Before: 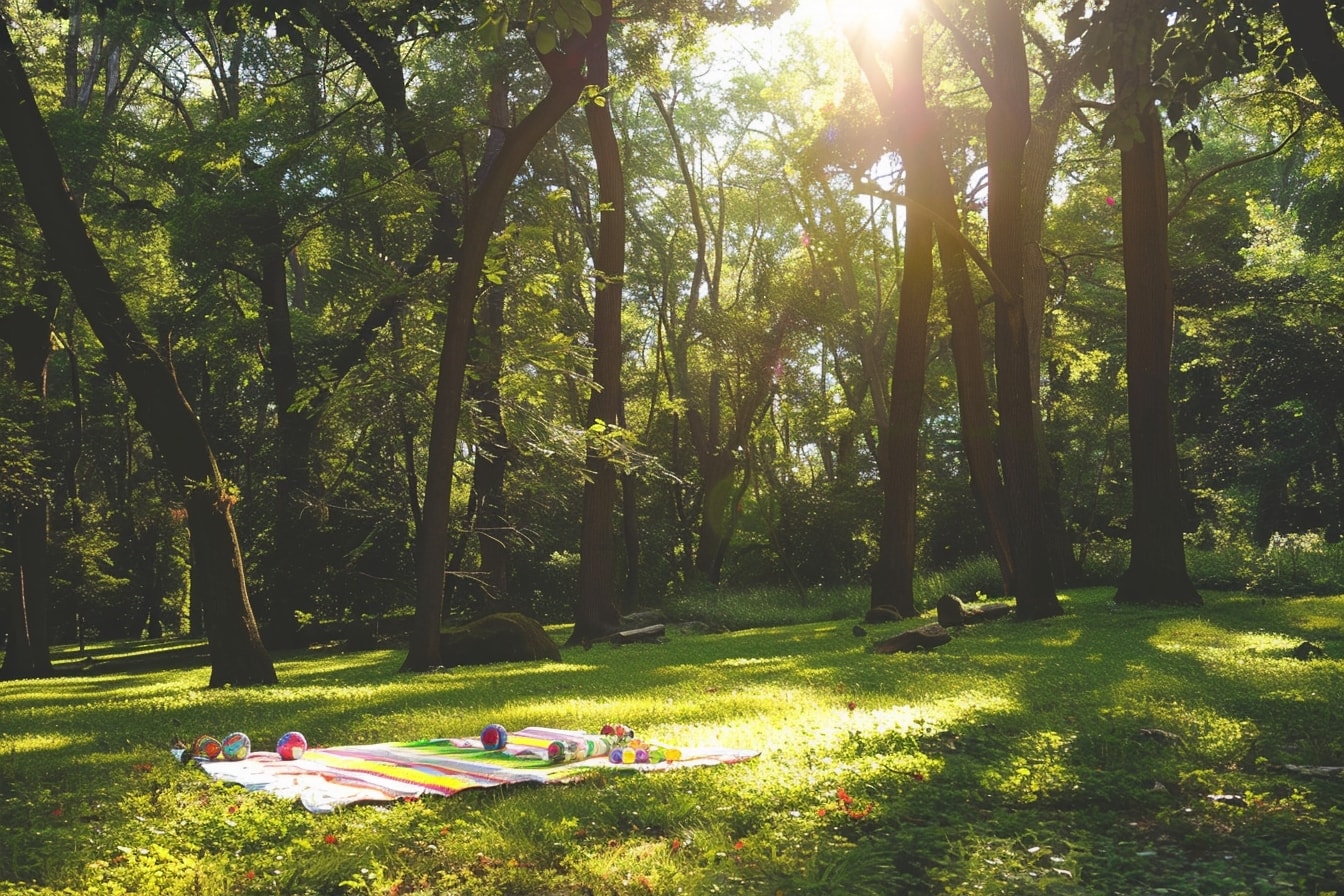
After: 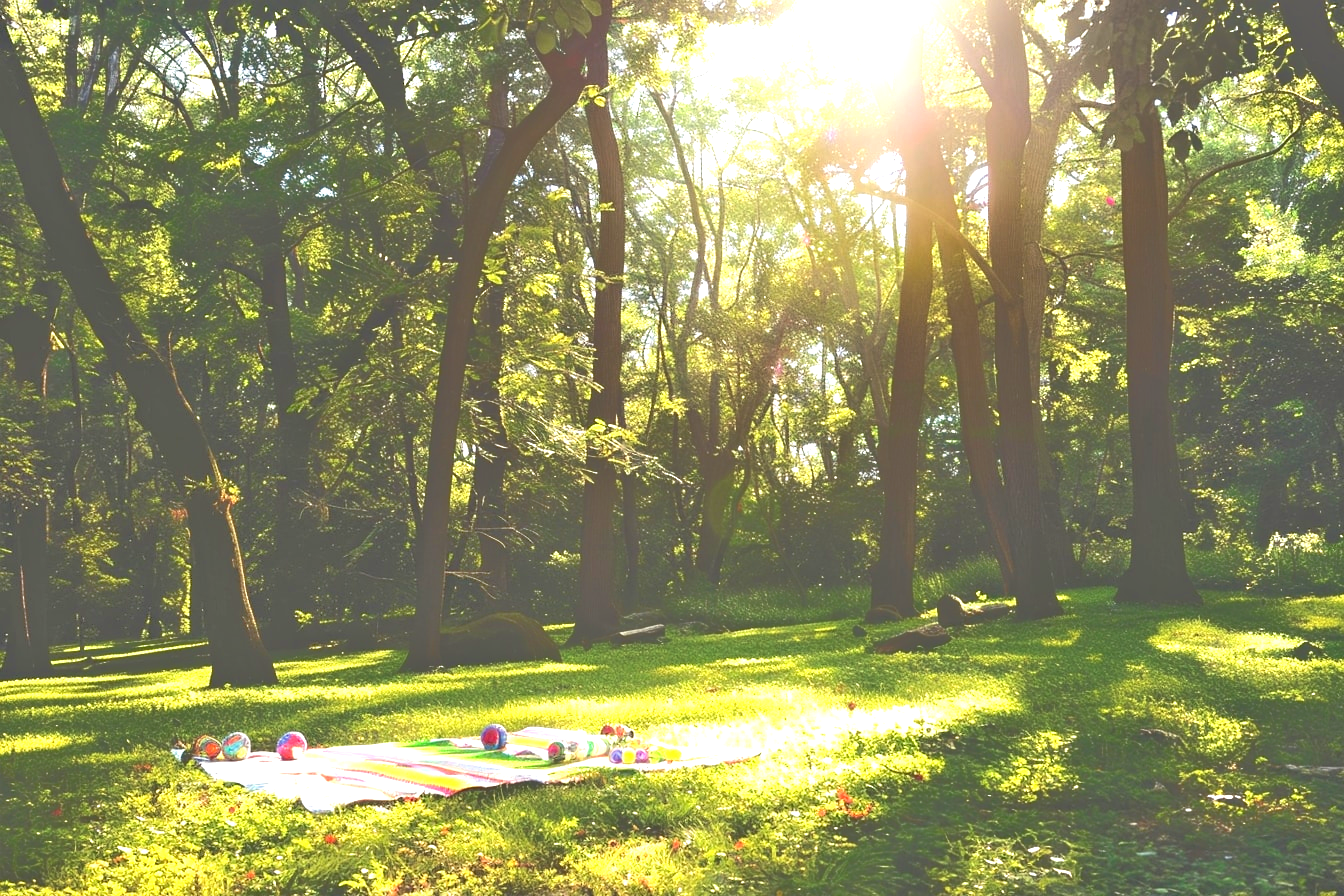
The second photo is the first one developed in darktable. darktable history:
exposure: black level correction 0, exposure 1.103 EV, compensate highlight preservation false
tone equalizer: -8 EV -0.536 EV, -7 EV -0.28 EV, -6 EV -0.114 EV, -5 EV 0.451 EV, -4 EV 0.971 EV, -3 EV 0.794 EV, -2 EV -0.012 EV, -1 EV 0.131 EV, +0 EV -0.014 EV
